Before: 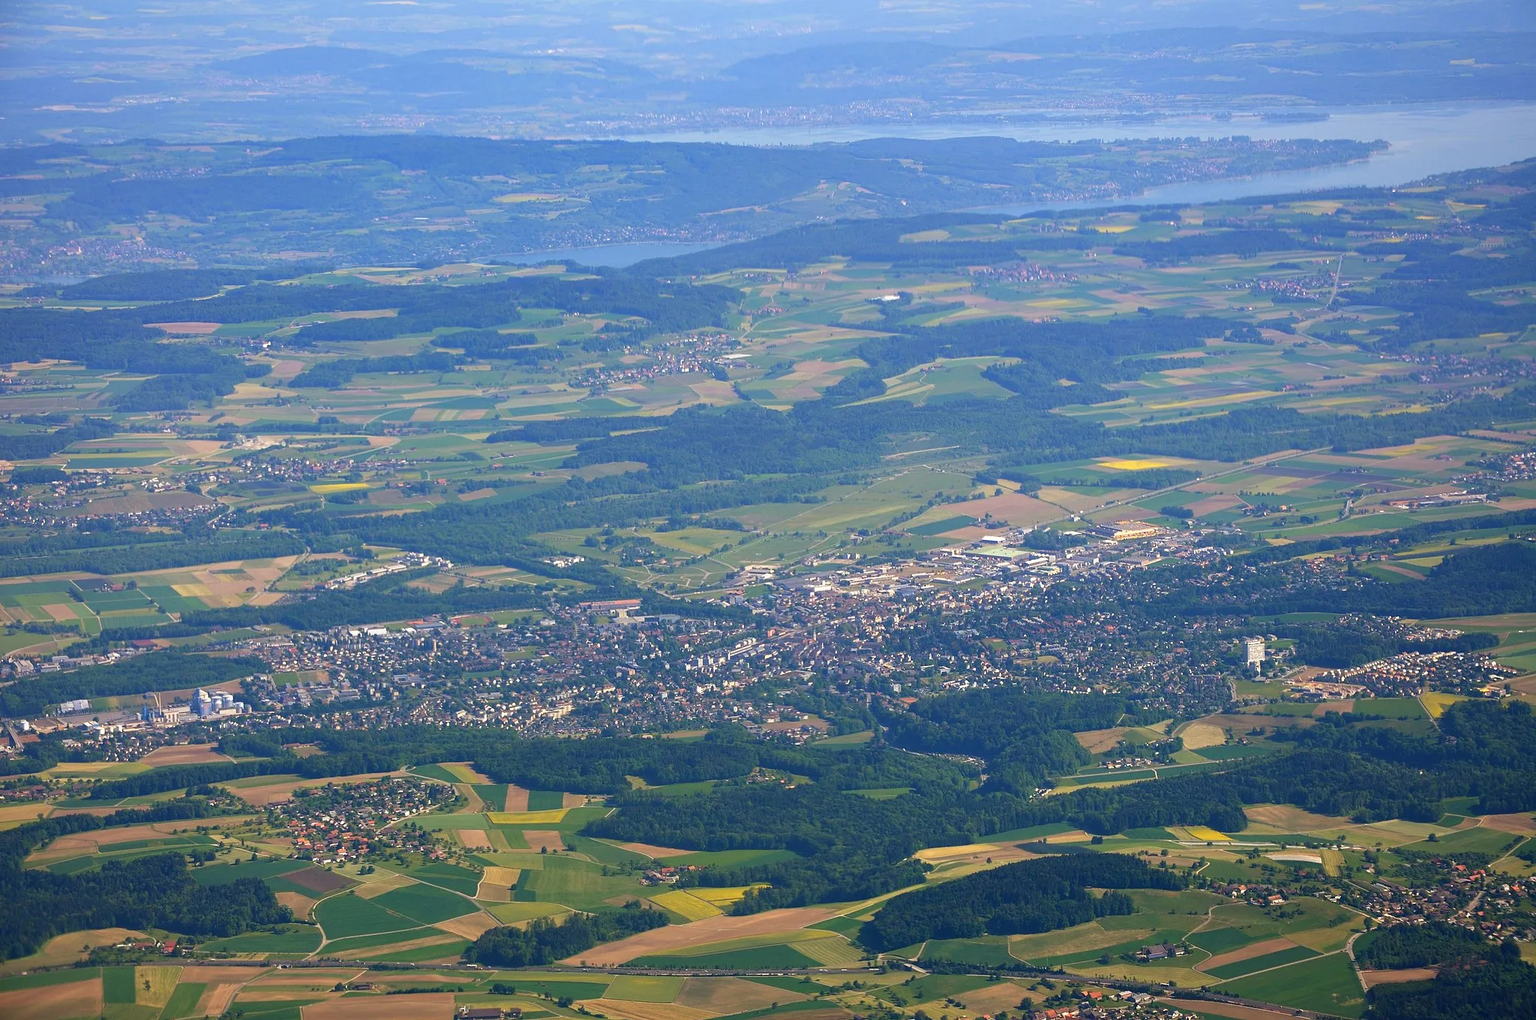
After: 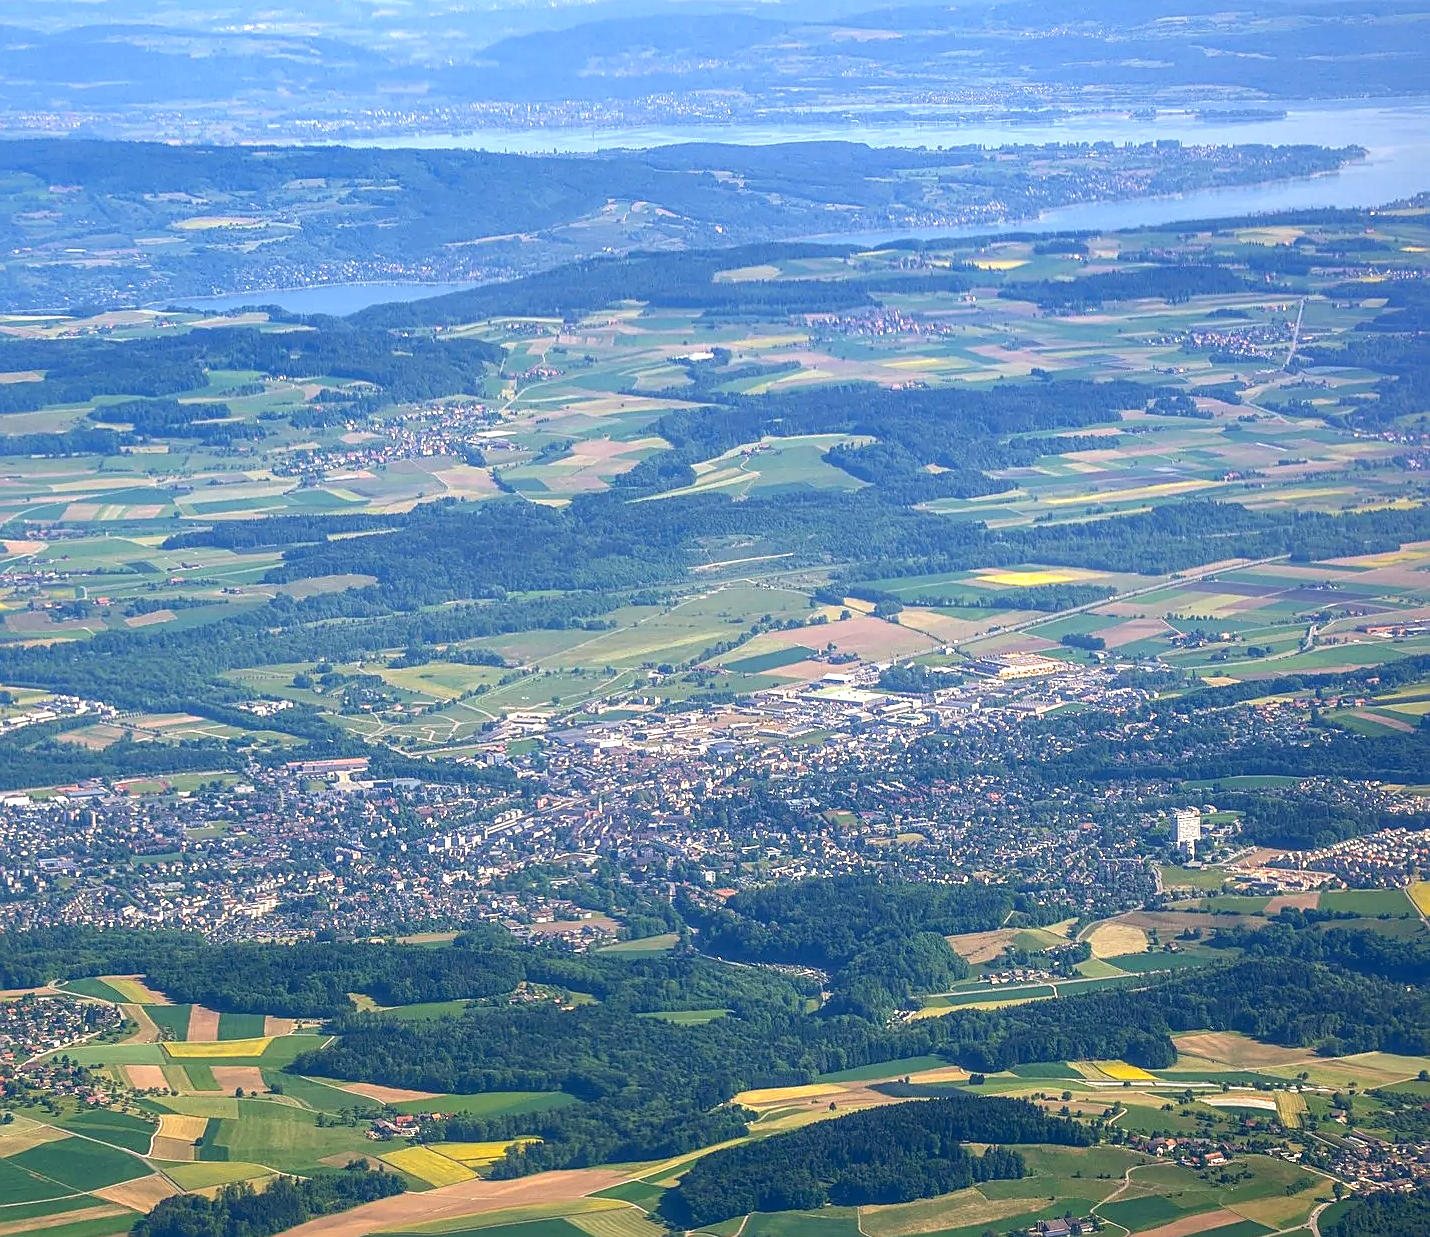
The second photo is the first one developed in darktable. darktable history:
haze removal: strength -0.054, adaptive false
sharpen: on, module defaults
exposure: black level correction 0.001, exposure 0.498 EV, compensate highlight preservation false
shadows and highlights: on, module defaults
local contrast: highlights 62%, detail 143%, midtone range 0.428
crop and rotate: left 23.777%, top 3.066%, right 6.356%, bottom 5.963%
contrast brightness saturation: contrast 0.077, saturation 0.019
